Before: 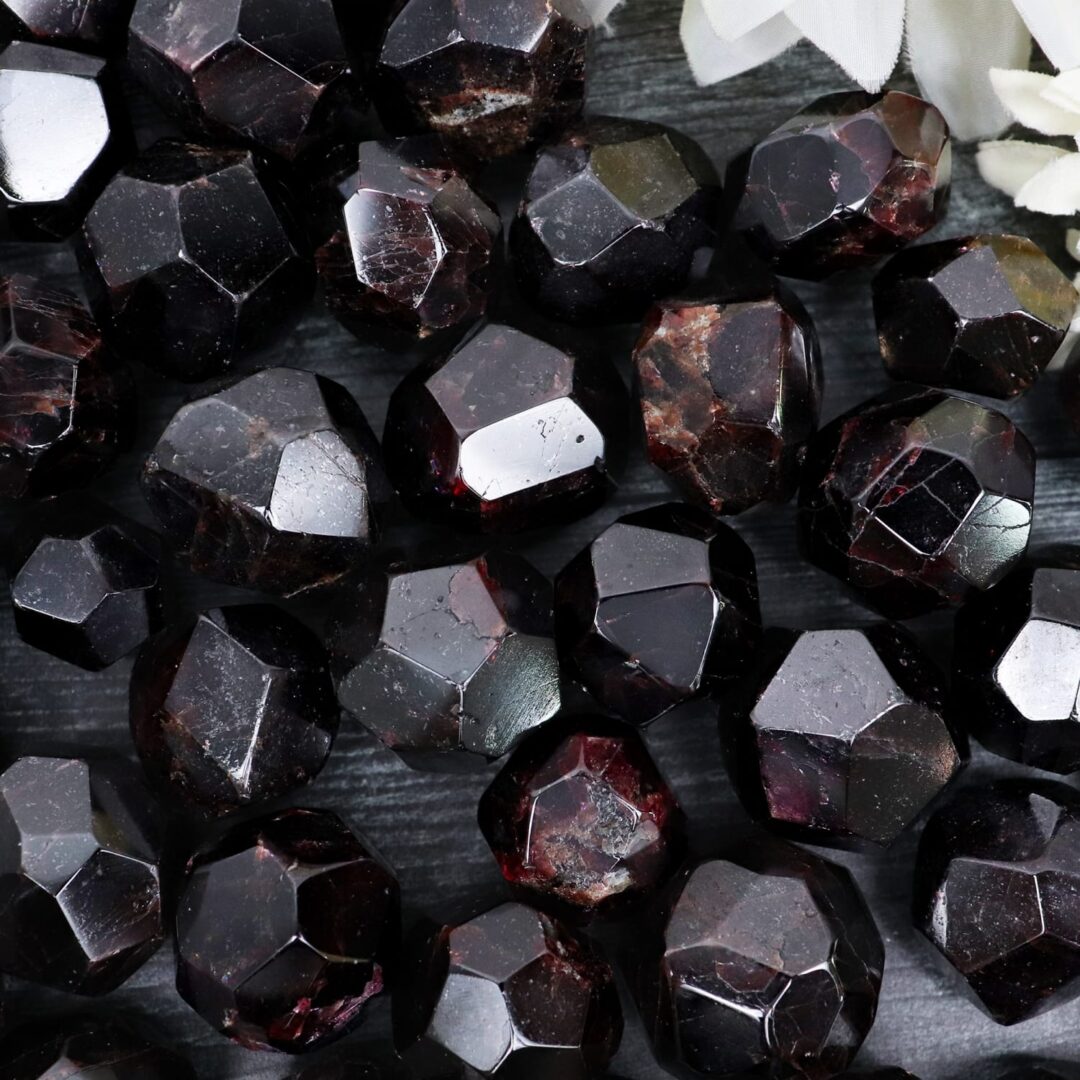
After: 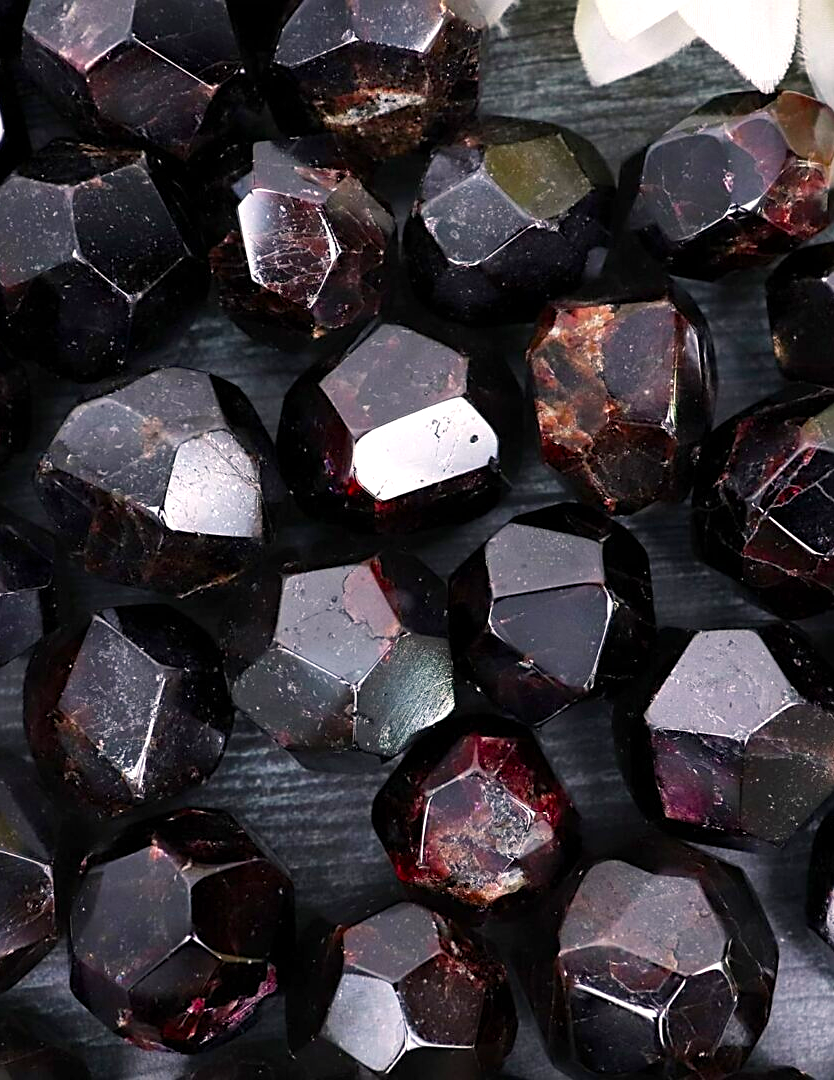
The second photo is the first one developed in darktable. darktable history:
crop: left 9.902%, right 12.843%
color balance rgb: highlights gain › chroma 1.573%, highlights gain › hue 56.61°, perceptual saturation grading › global saturation 37.089%, perceptual brilliance grading › global brilliance 9.257%, perceptual brilliance grading › shadows 14.2%, global vibrance 9.292%
sharpen: on, module defaults
